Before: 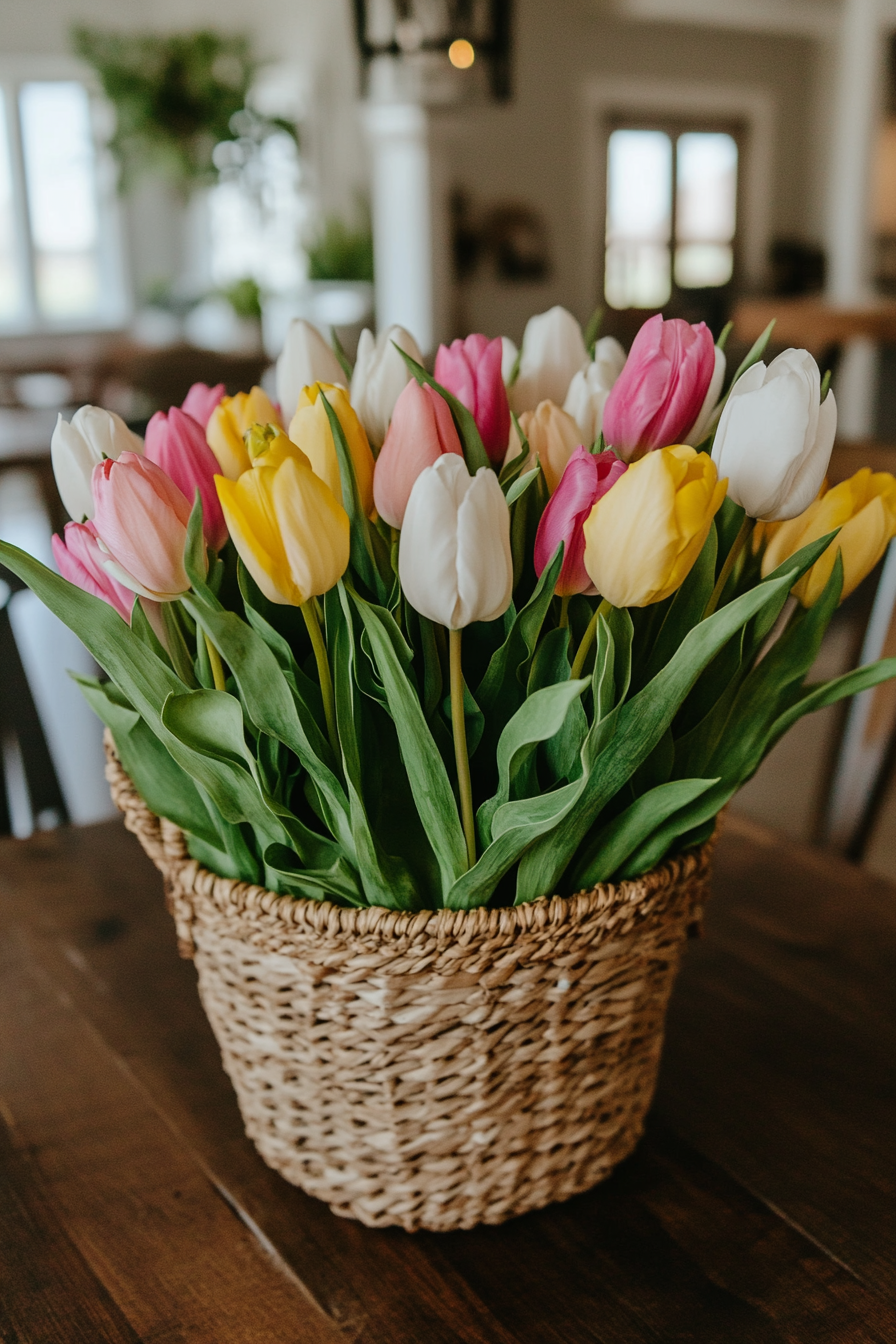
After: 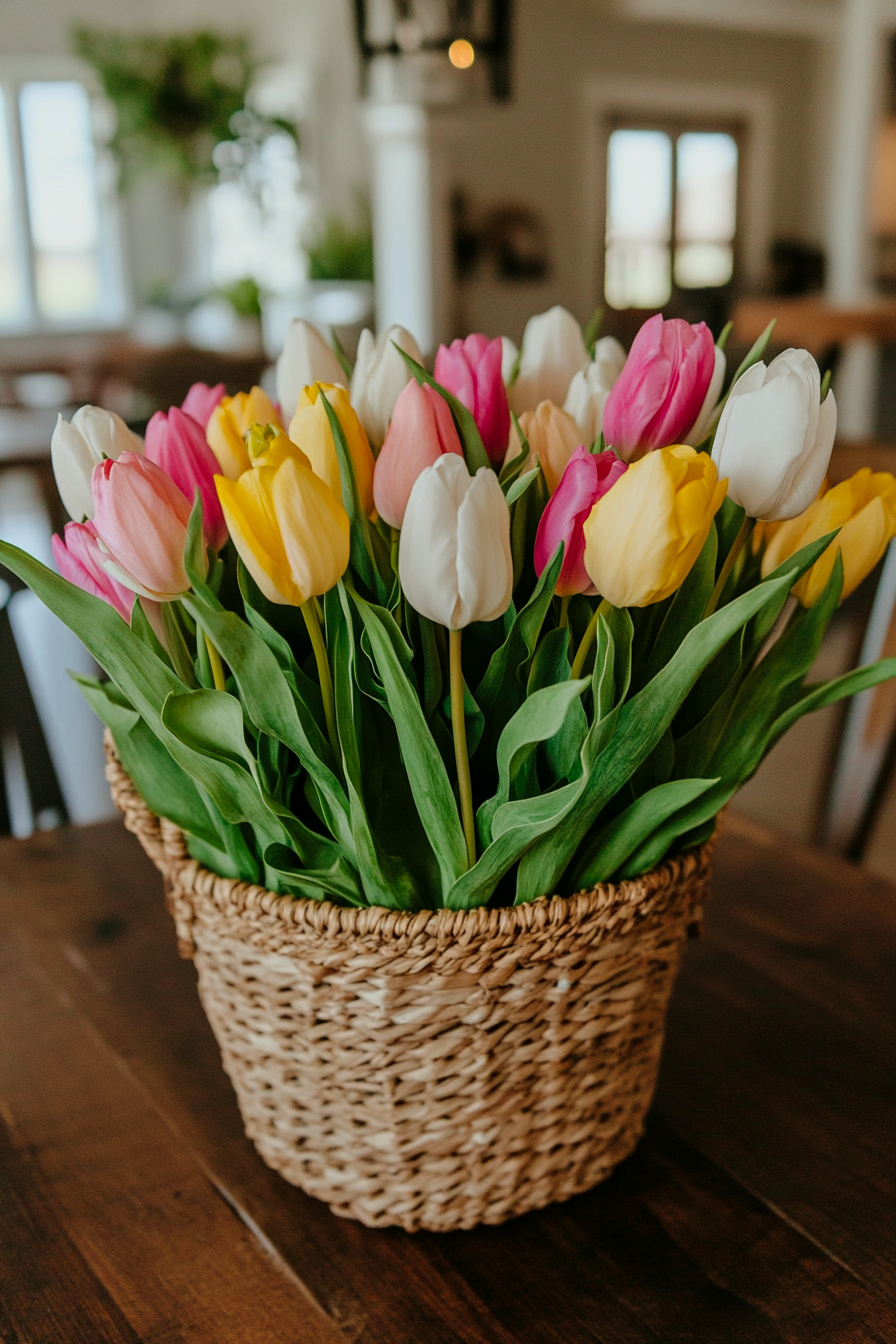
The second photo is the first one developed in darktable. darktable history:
tone curve: curves: ch0 [(0.013, 0) (0.061, 0.059) (0.239, 0.256) (0.502, 0.501) (0.683, 0.676) (0.761, 0.773) (0.858, 0.858) (0.987, 0.945)]; ch1 [(0, 0) (0.172, 0.123) (0.304, 0.267) (0.414, 0.395) (0.472, 0.473) (0.502, 0.502) (0.521, 0.528) (0.583, 0.595) (0.654, 0.673) (0.728, 0.761) (1, 1)]; ch2 [(0, 0) (0.411, 0.424) (0.485, 0.476) (0.502, 0.501) (0.553, 0.557) (0.57, 0.576) (1, 1)], color space Lab, independent channels, preserve colors none
color calibration: output R [0.999, 0.026, -0.11, 0], output G [-0.019, 1.037, -0.099, 0], output B [0.022, -0.023, 0.902, 0], illuminant same as pipeline (D50), adaptation XYZ, x 0.346, y 0.357, temperature 5009.64 K
